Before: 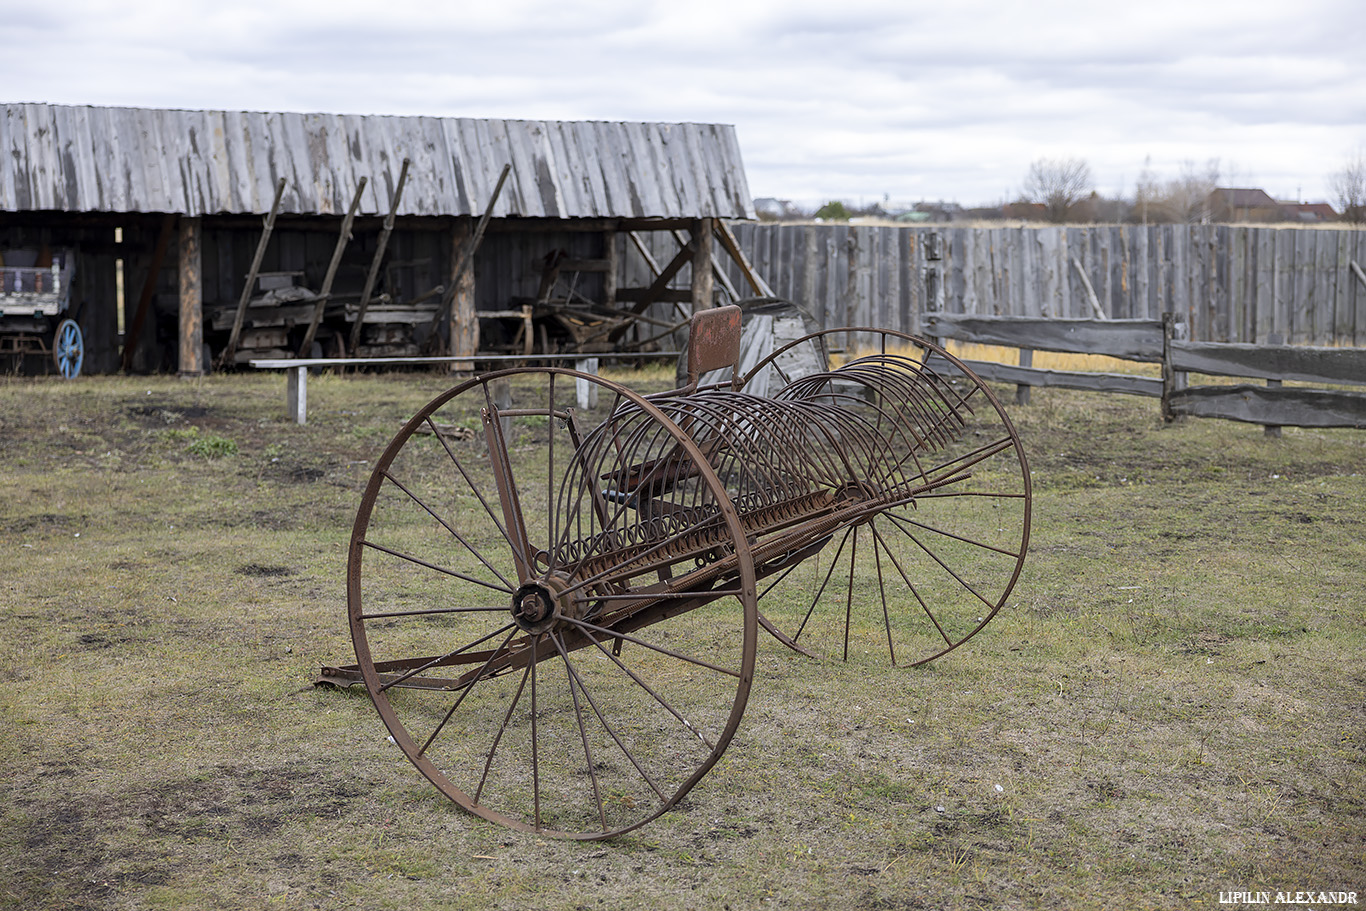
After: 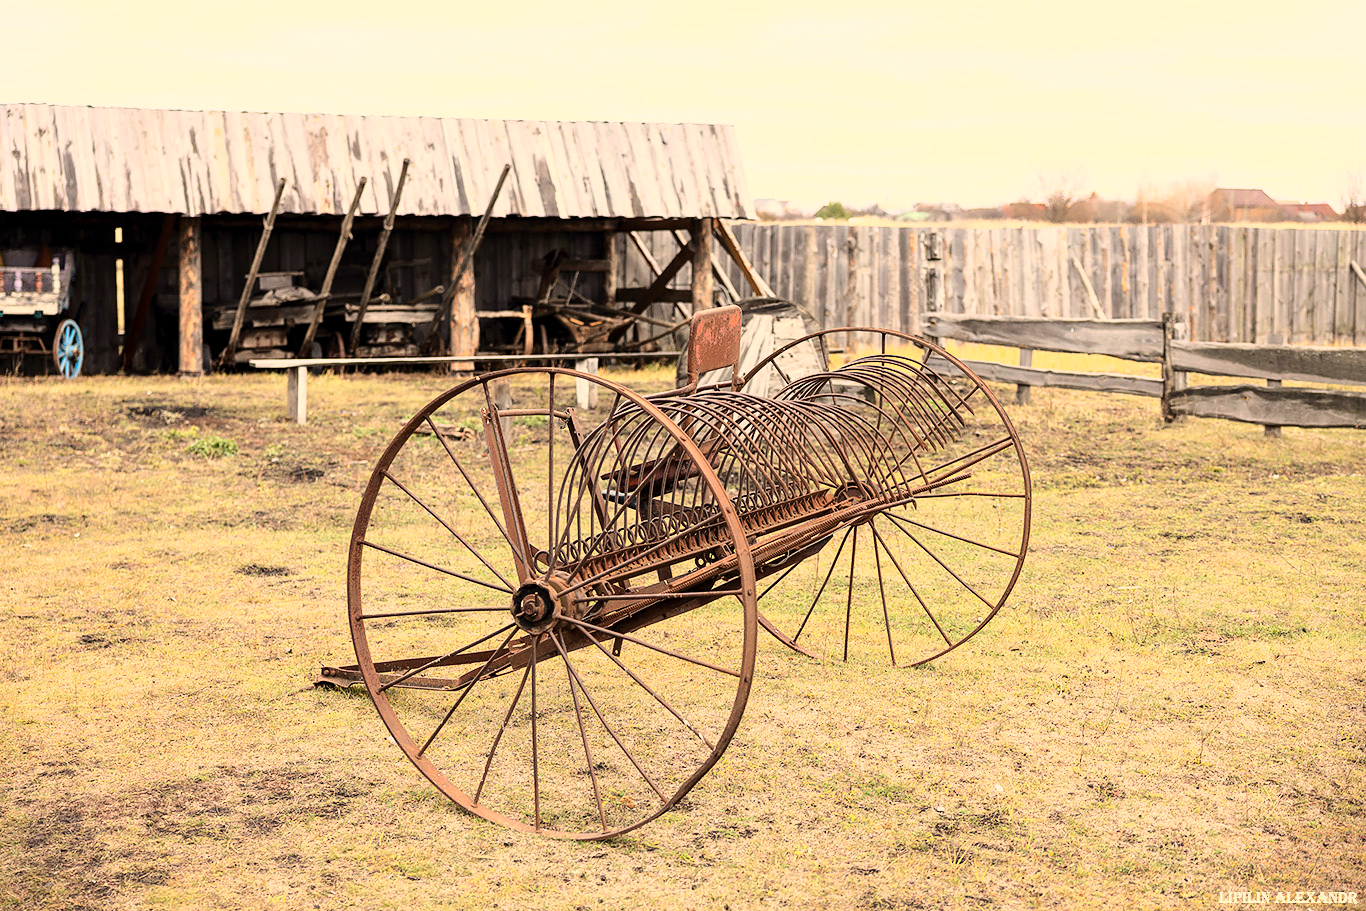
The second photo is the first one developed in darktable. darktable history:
white balance: red 1.123, blue 0.83
exposure: compensate highlight preservation false
tone equalizer: on, module defaults
base curve: curves: ch0 [(0, 0) (0.018, 0.026) (0.143, 0.37) (0.33, 0.731) (0.458, 0.853) (0.735, 0.965) (0.905, 0.986) (1, 1)]
contrast brightness saturation: contrast 0.07
